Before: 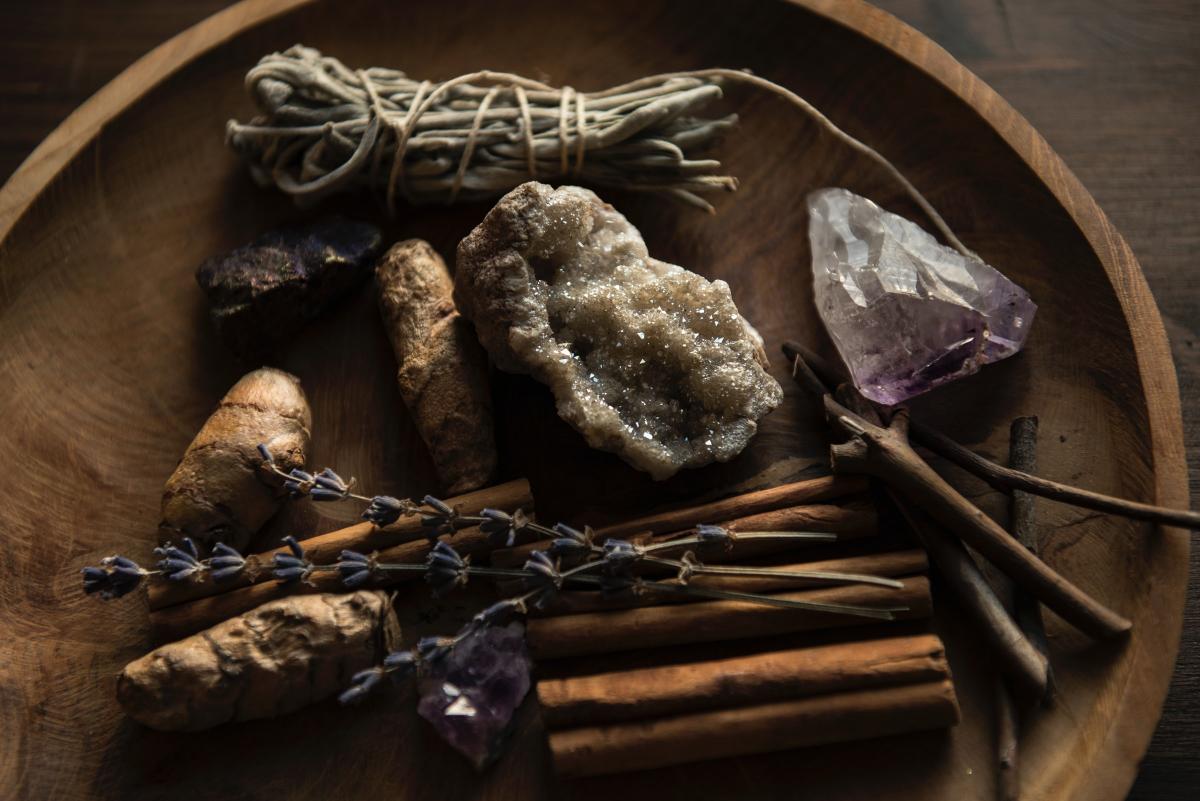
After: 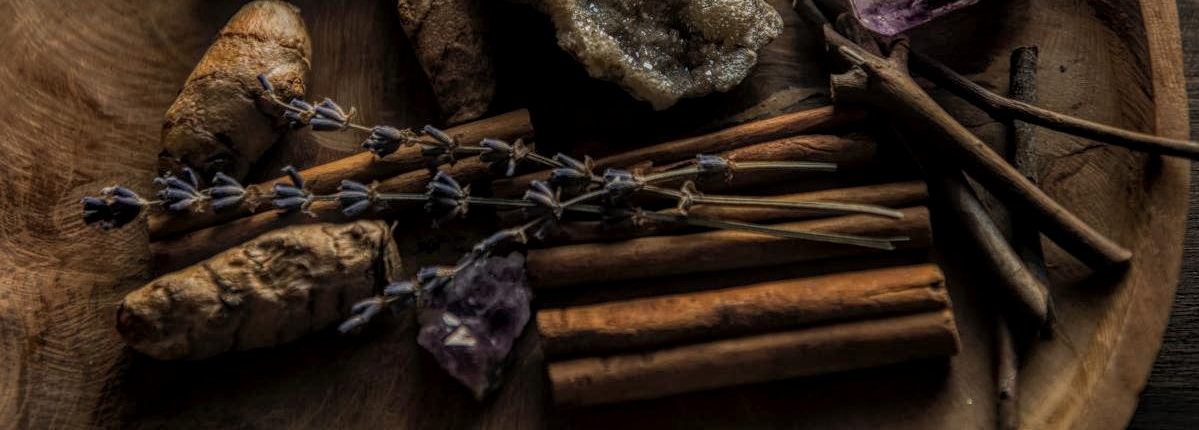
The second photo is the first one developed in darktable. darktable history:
local contrast: highlights 20%, shadows 30%, detail 200%, midtone range 0.2
crop and rotate: top 46.237%
